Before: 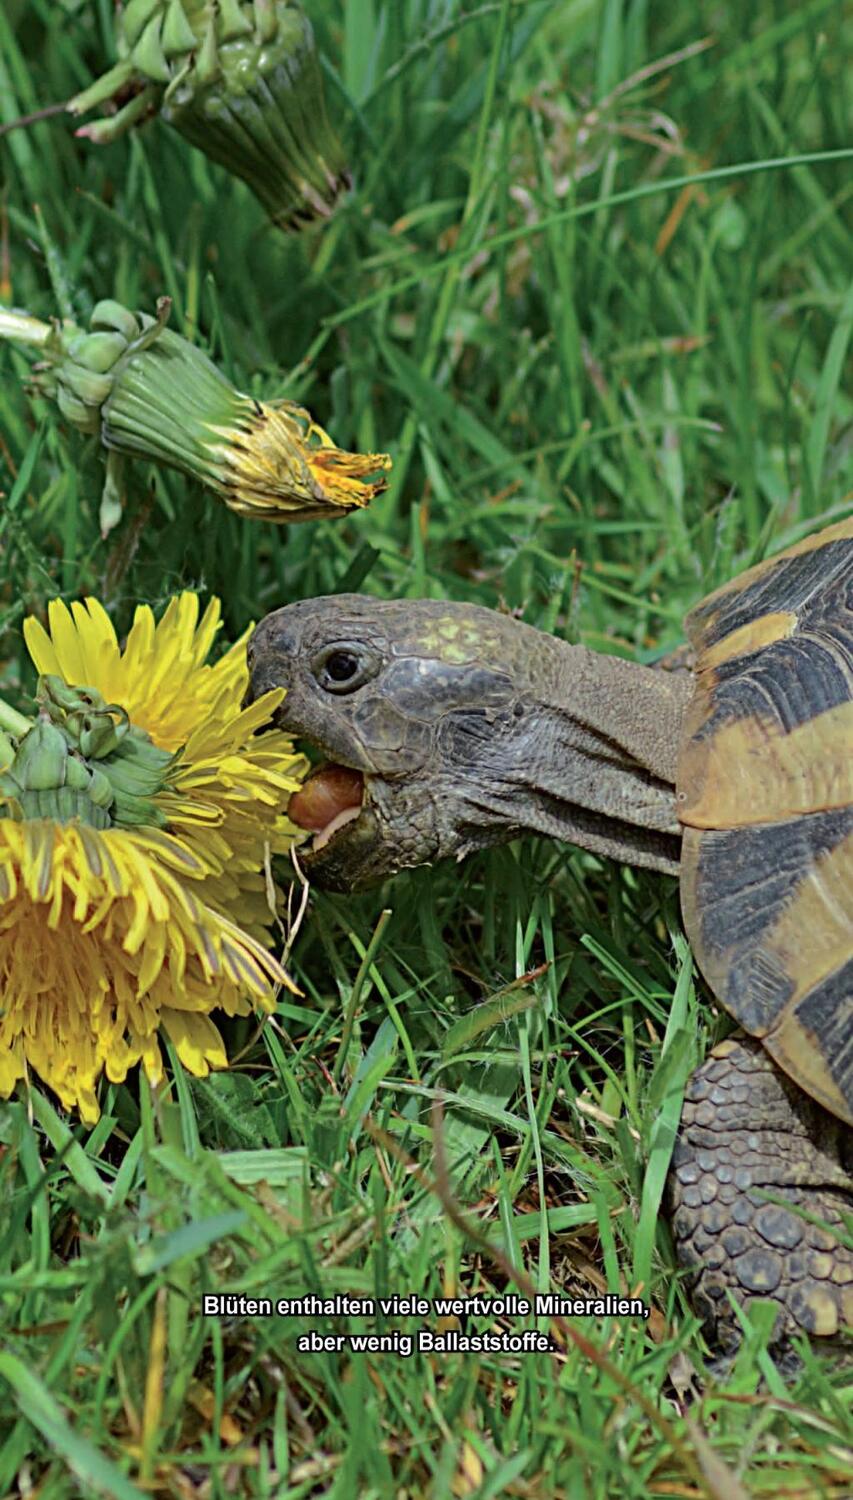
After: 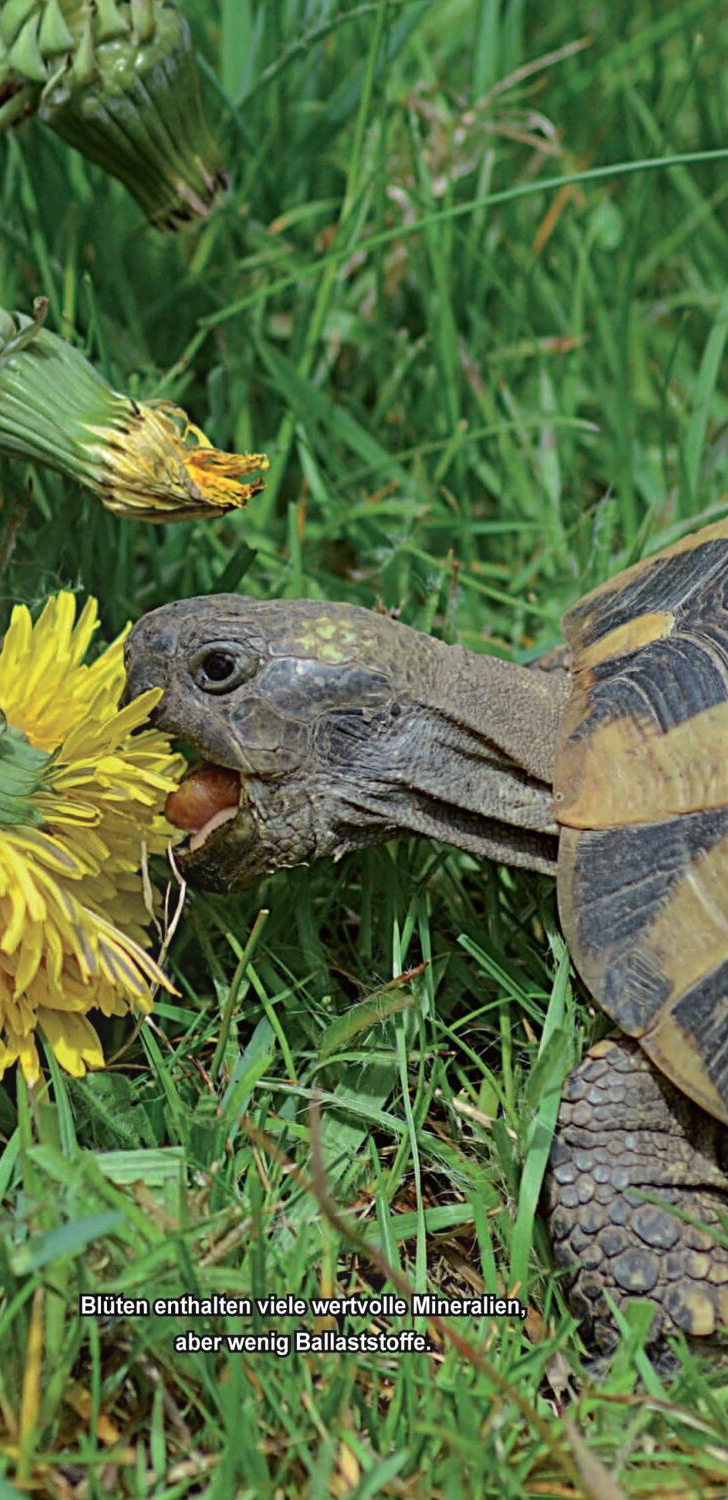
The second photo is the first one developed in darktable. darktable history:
bloom: size 16%, threshold 98%, strength 20%
exposure: compensate highlight preservation false
crop and rotate: left 14.584%
